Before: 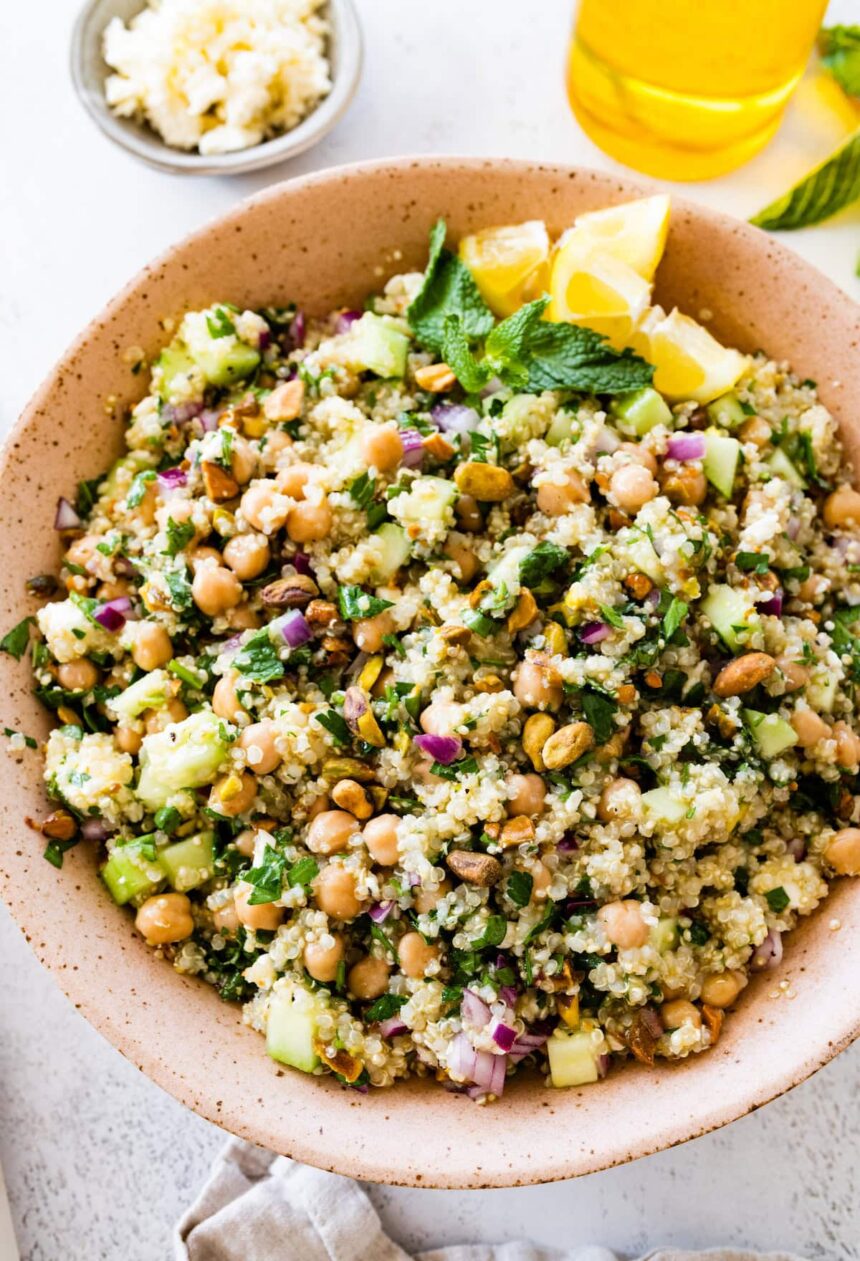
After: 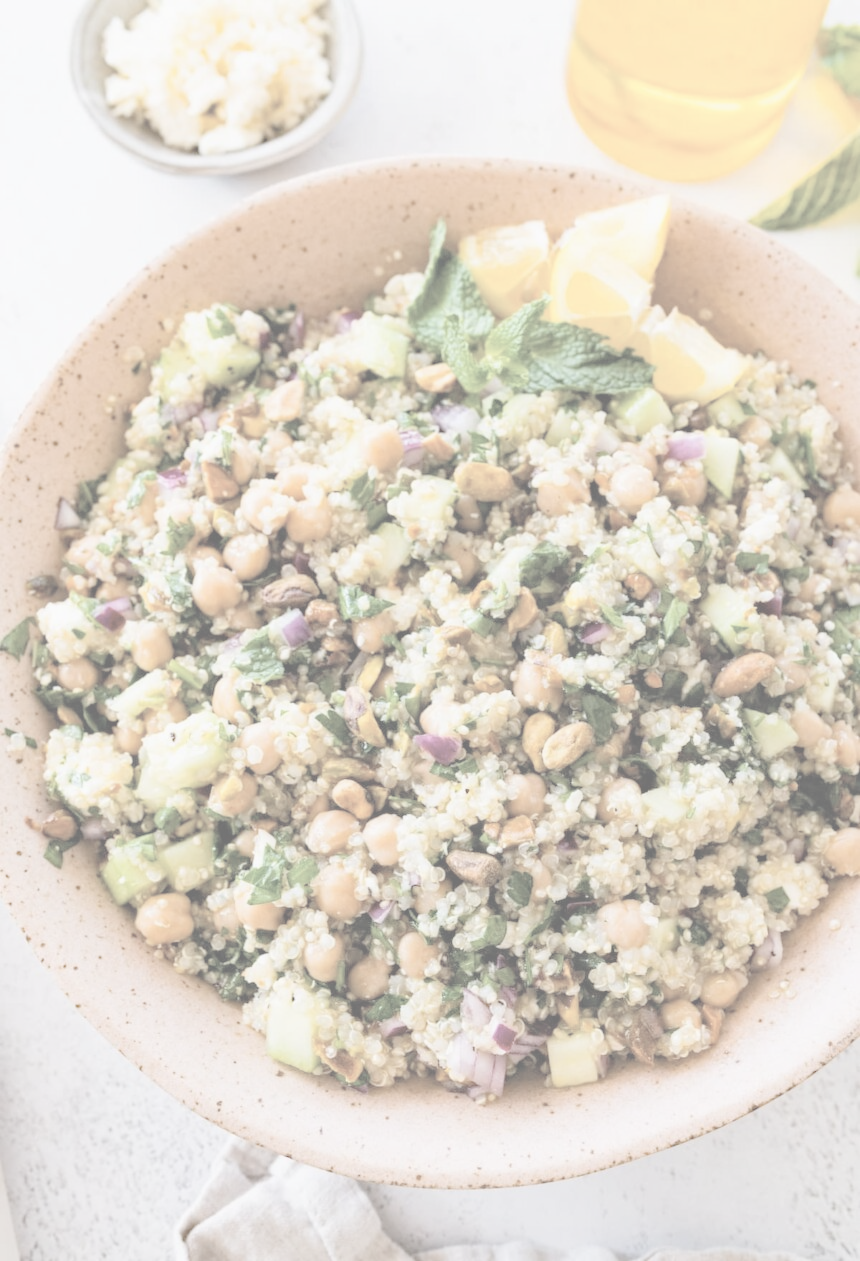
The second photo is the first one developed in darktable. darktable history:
exposure: black level correction 0, exposure 0.692 EV, compensate highlight preservation false
haze removal: compatibility mode true, adaptive false
contrast brightness saturation: contrast -0.329, brightness 0.746, saturation -0.78
